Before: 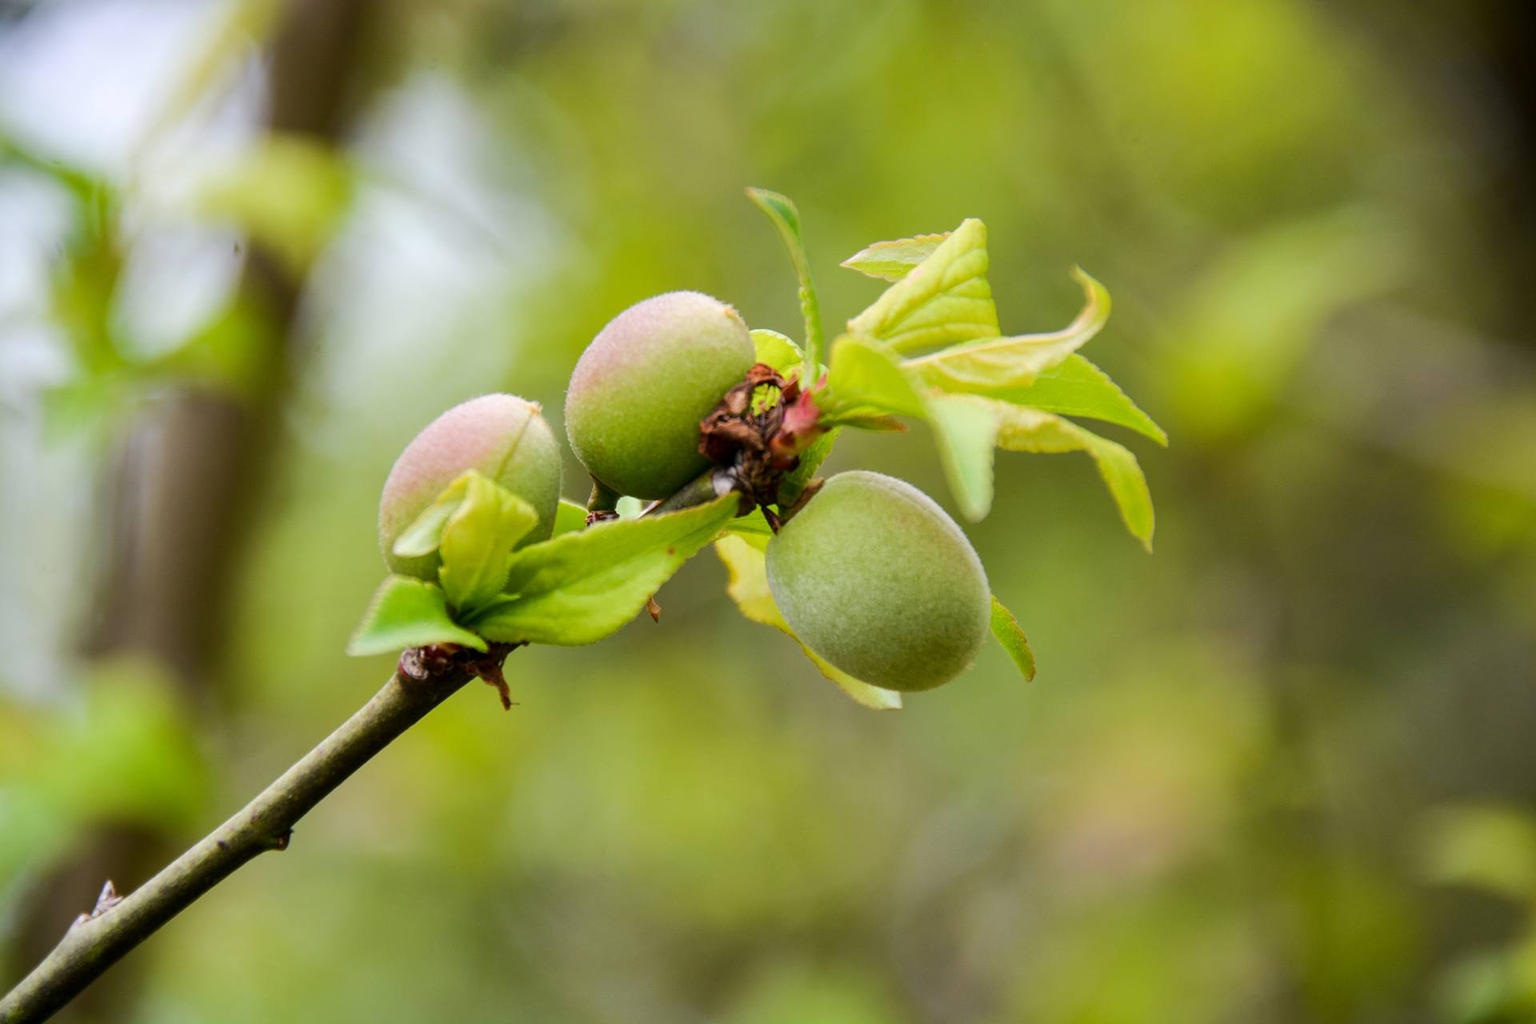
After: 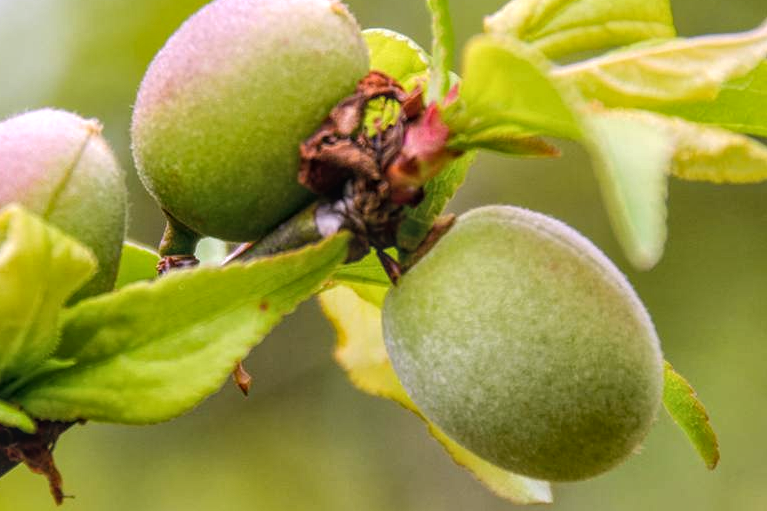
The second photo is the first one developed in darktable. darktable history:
white balance: red 1.066, blue 1.119
local contrast: highlights 74%, shadows 55%, detail 176%, midtone range 0.207
crop: left 30%, top 30%, right 30%, bottom 30%
